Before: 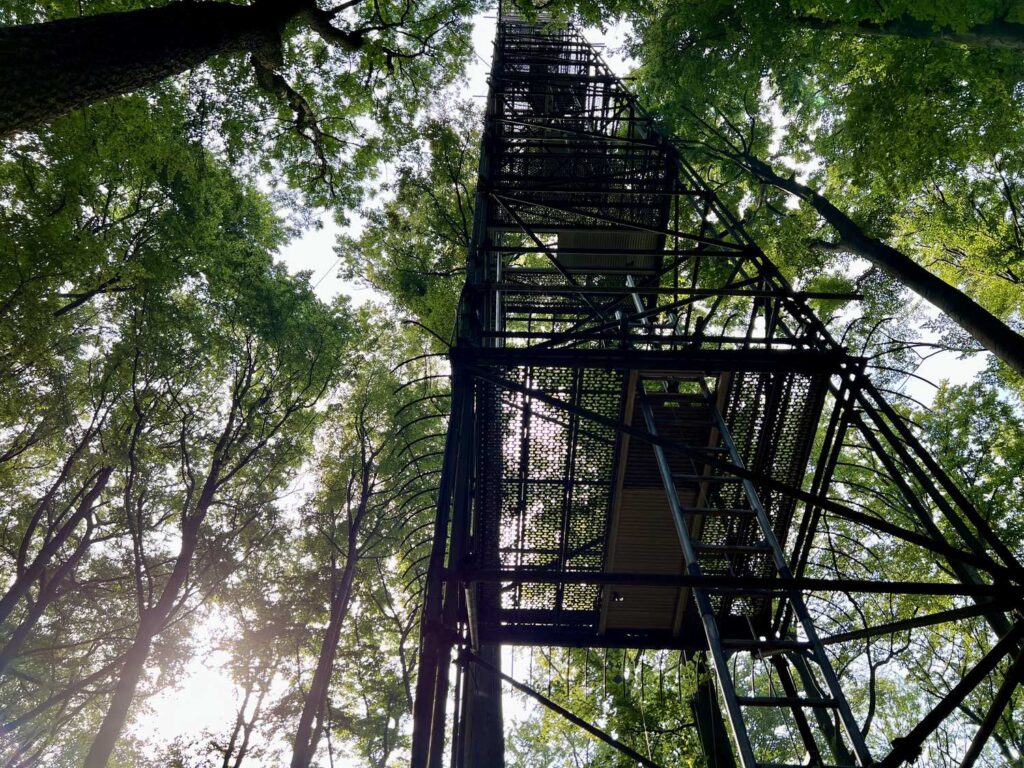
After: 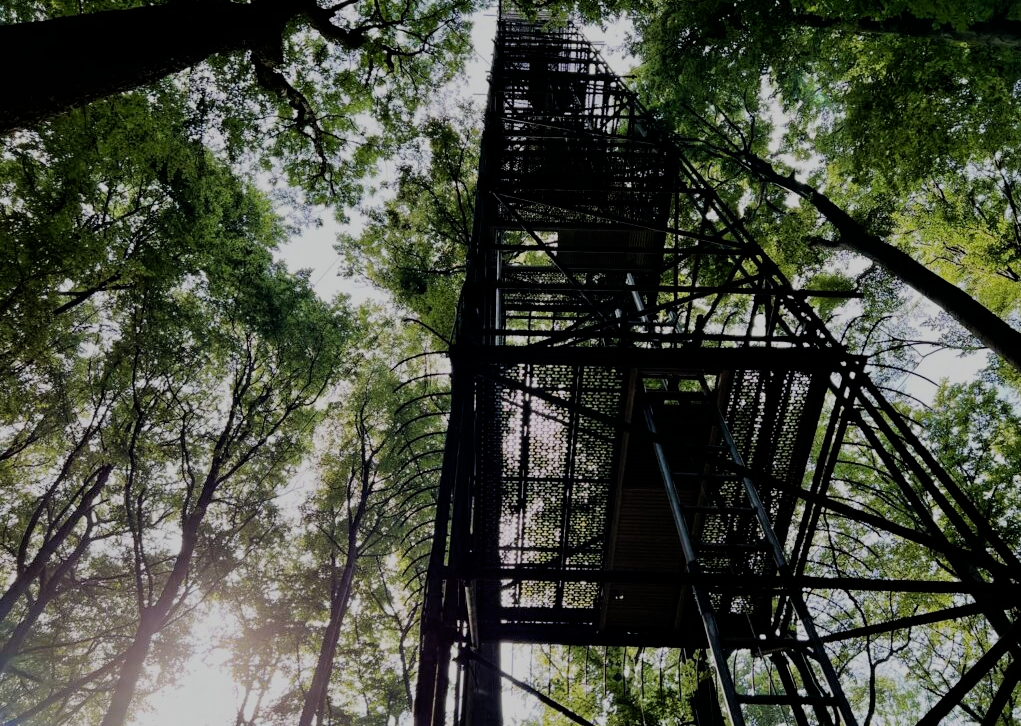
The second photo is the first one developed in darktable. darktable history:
filmic rgb: black relative exposure -6.19 EV, white relative exposure 6.98 EV, hardness 2.24, iterations of high-quality reconstruction 0
crop: top 0.319%, right 0.257%, bottom 5.051%
